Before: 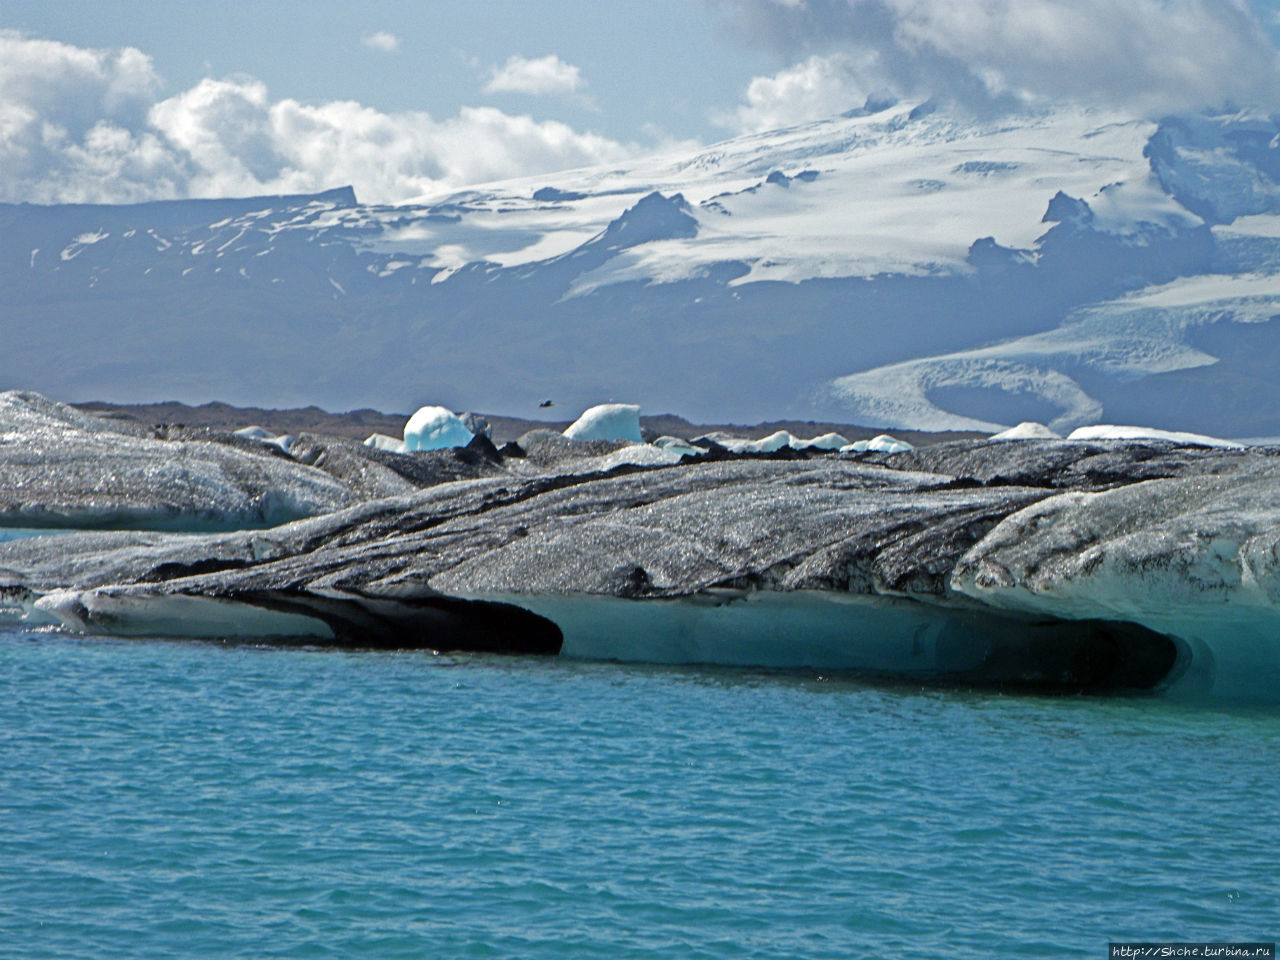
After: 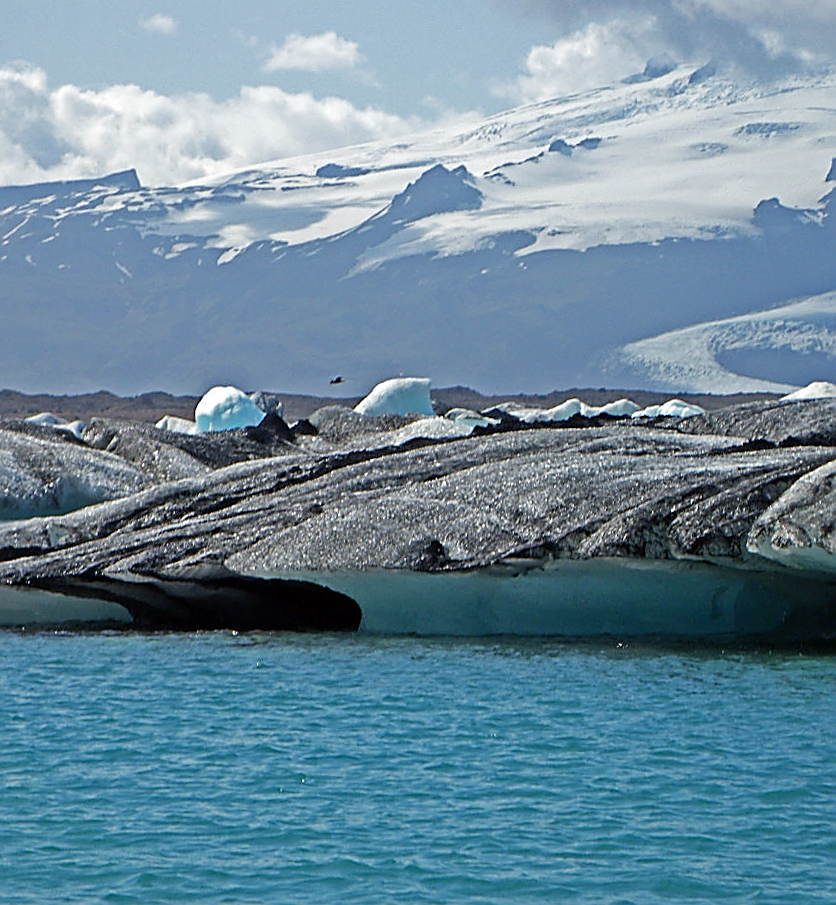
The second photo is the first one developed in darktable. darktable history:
sharpen: radius 1.4, amount 1.25, threshold 0.7
crop and rotate: left 15.546%, right 17.787%
rotate and perspective: rotation -2°, crop left 0.022, crop right 0.978, crop top 0.049, crop bottom 0.951
